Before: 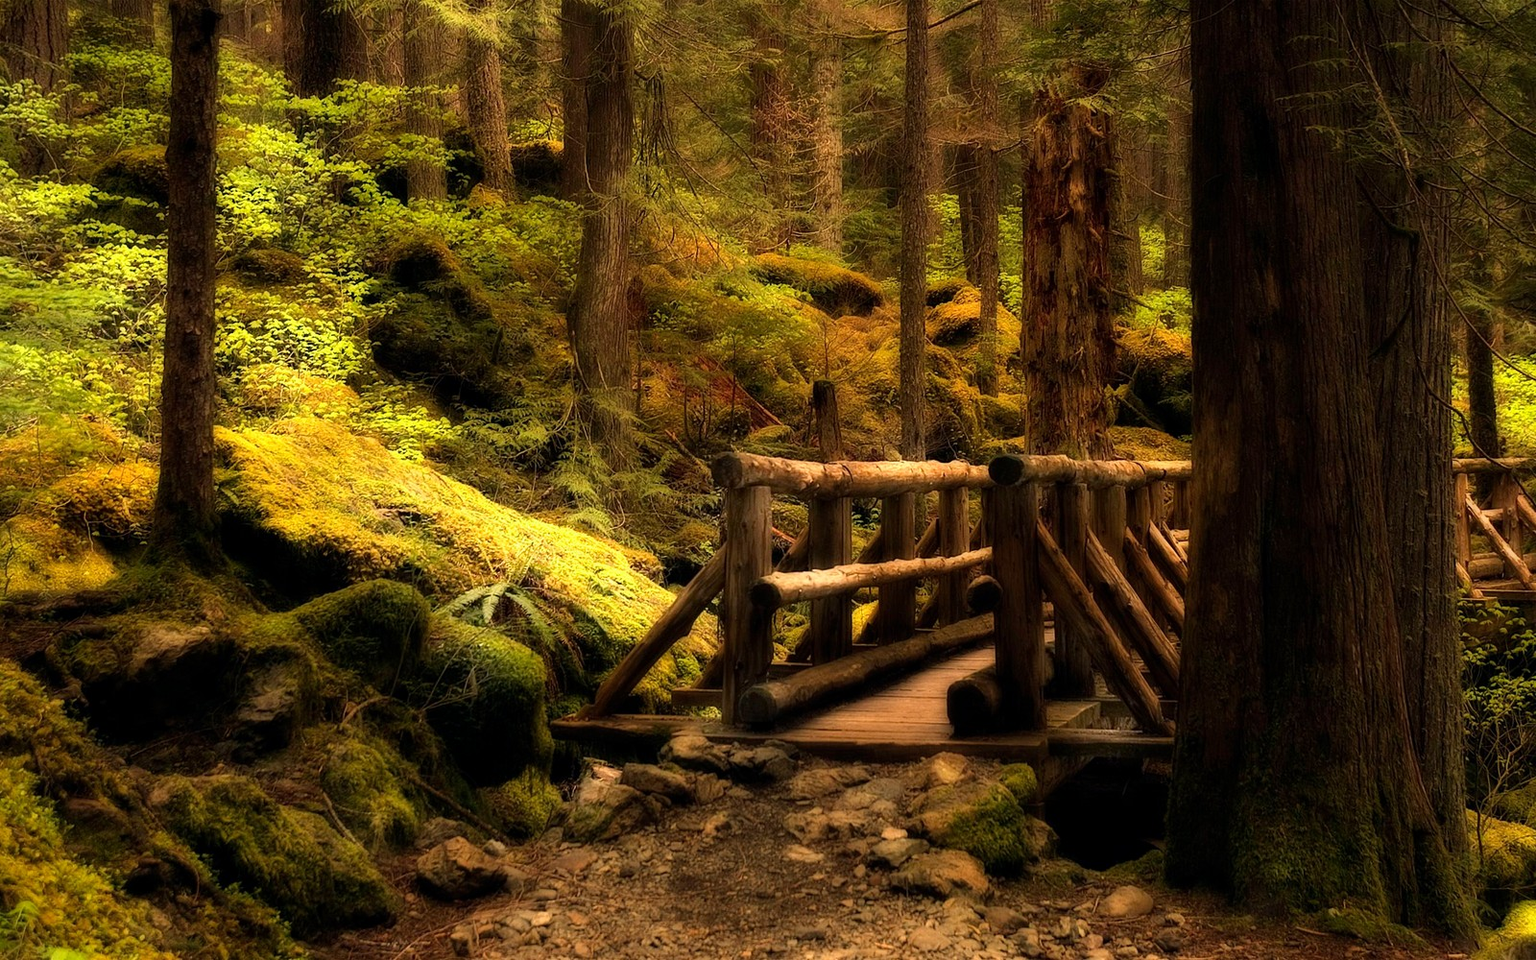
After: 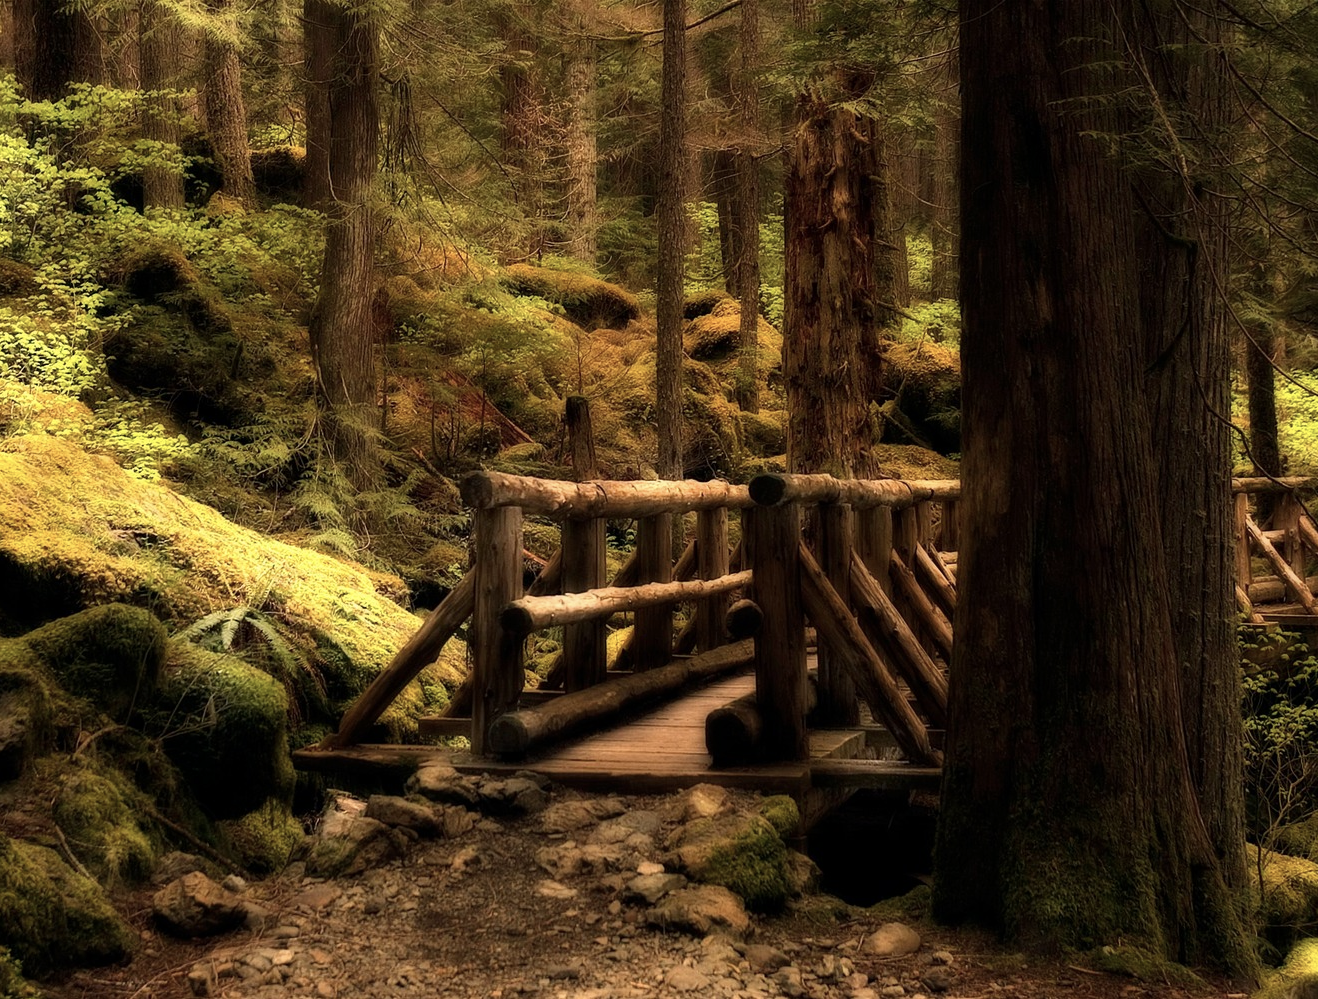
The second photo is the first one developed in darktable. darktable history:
contrast brightness saturation: contrast 0.06, brightness -0.01, saturation -0.23
crop: left 17.582%, bottom 0.031%
